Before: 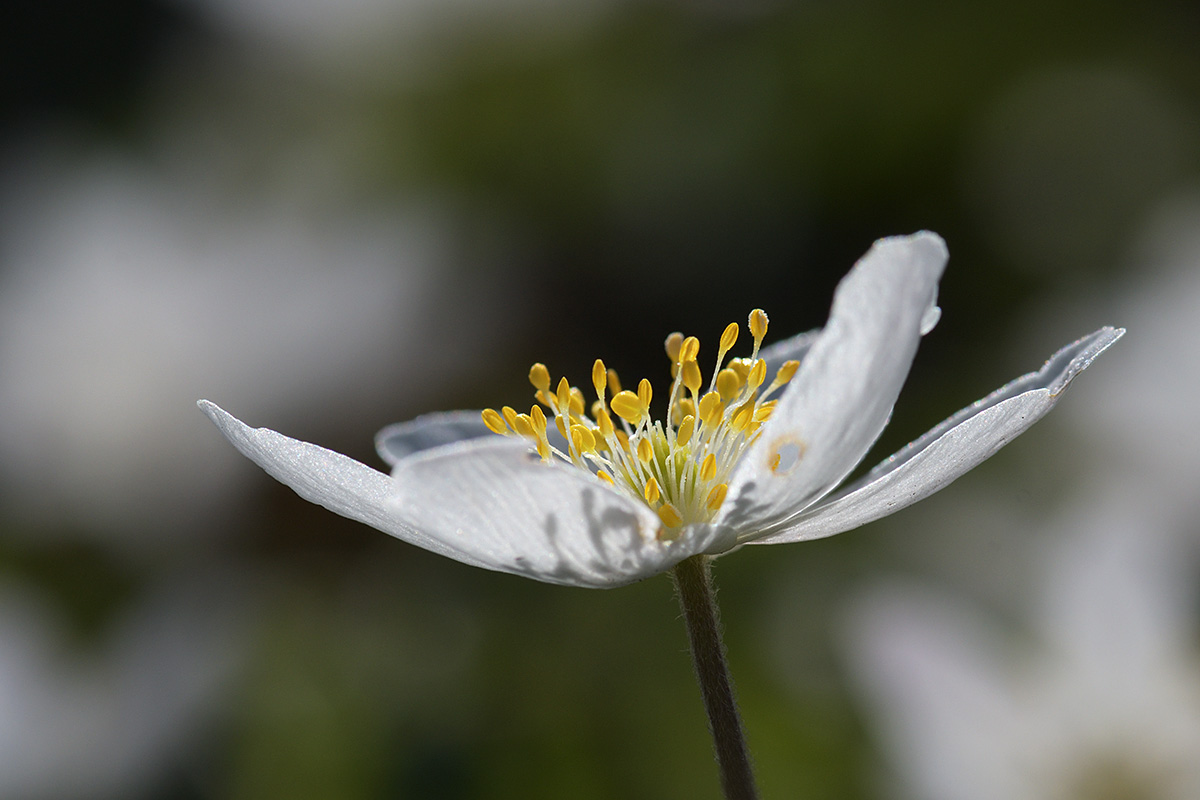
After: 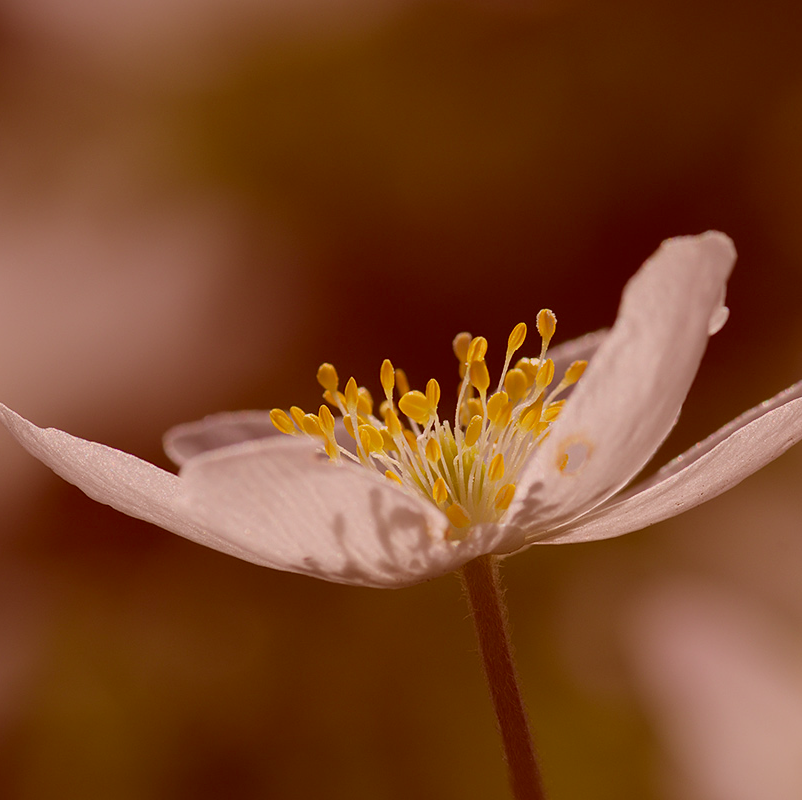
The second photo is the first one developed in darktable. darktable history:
color correction: highlights a* 9.03, highlights b* 8.71, shadows a* 40, shadows b* 40, saturation 0.8
local contrast: detail 69%
crop and rotate: left 17.732%, right 15.423%
